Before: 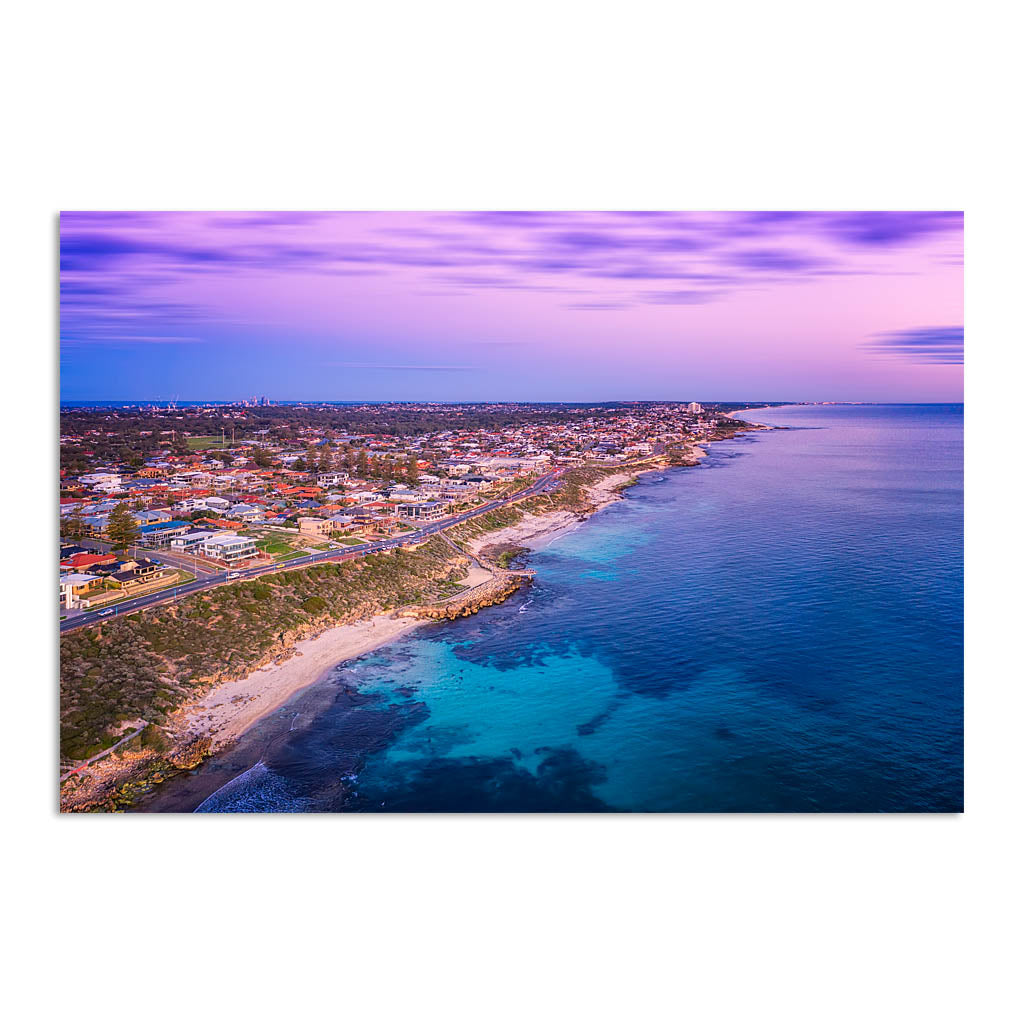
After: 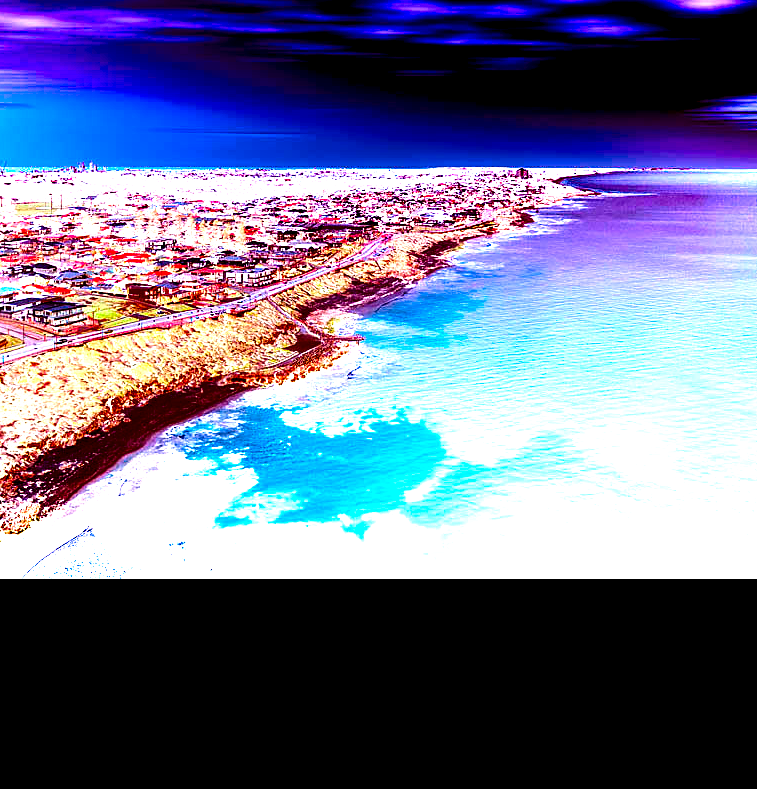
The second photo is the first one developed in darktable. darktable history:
tone equalizer: -7 EV 0.15 EV, -6 EV 0.6 EV, -5 EV 1.15 EV, -4 EV 1.33 EV, -3 EV 1.15 EV, -2 EV 0.6 EV, -1 EV 0.15 EV, mask exposure compensation -0.5 EV
rgb levels: levels [[0.034, 0.472, 0.904], [0, 0.5, 1], [0, 0.5, 1]]
exposure: black level correction 0, exposure 1.975 EV, compensate exposure bias true, compensate highlight preservation false
levels: levels [0.044, 0.475, 0.791]
crop: left 16.871%, top 22.857%, right 9.116%
bloom: size 38%, threshold 95%, strength 30%
